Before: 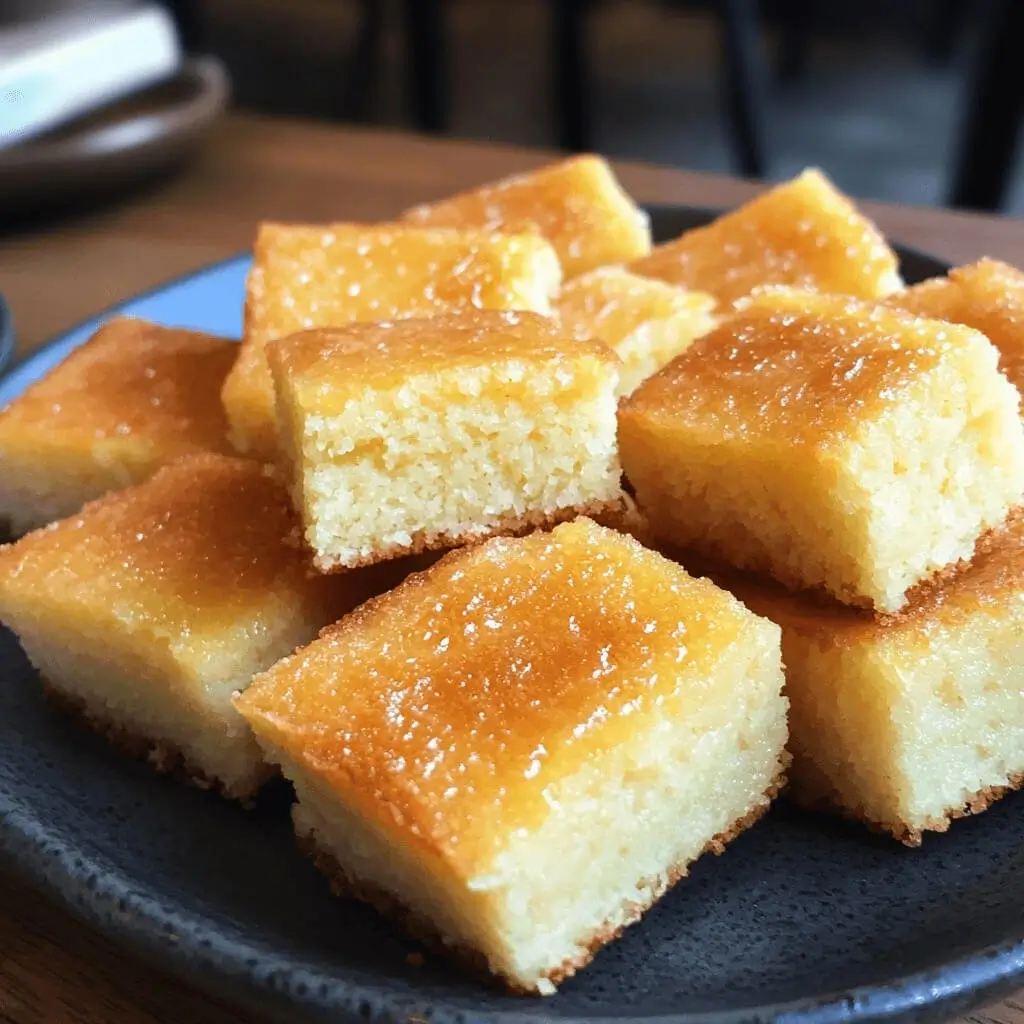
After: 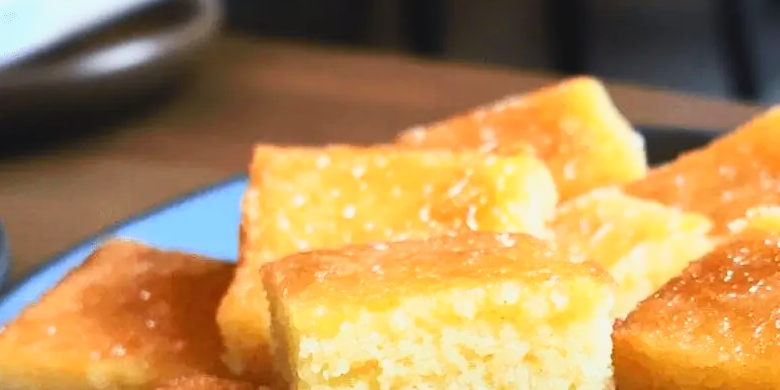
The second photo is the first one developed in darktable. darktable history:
crop: left 0.579%, top 7.627%, right 23.167%, bottom 54.275%
tone curve: curves: ch0 [(0, 0.038) (0.193, 0.212) (0.461, 0.502) (0.629, 0.731) (0.838, 0.916) (1, 0.967)]; ch1 [(0, 0) (0.35, 0.356) (0.45, 0.453) (0.504, 0.503) (0.532, 0.524) (0.558, 0.559) (0.735, 0.762) (1, 1)]; ch2 [(0, 0) (0.281, 0.266) (0.456, 0.469) (0.5, 0.5) (0.533, 0.545) (0.606, 0.607) (0.646, 0.654) (1, 1)], color space Lab, independent channels, preserve colors none
color correction: saturation 1.11
